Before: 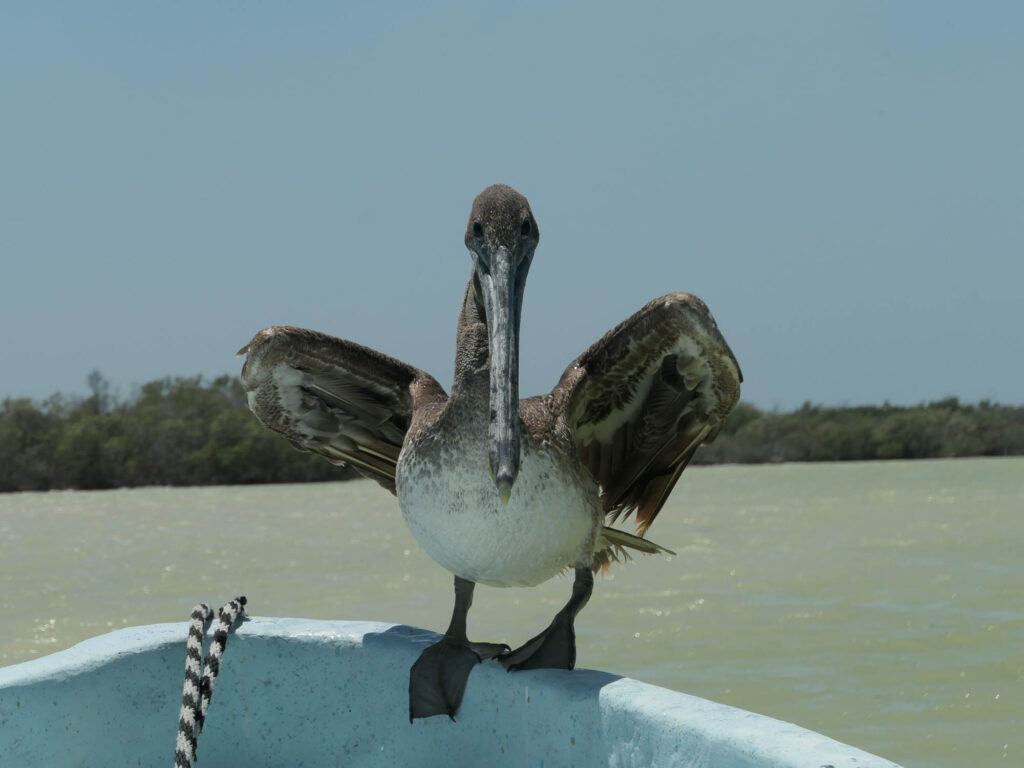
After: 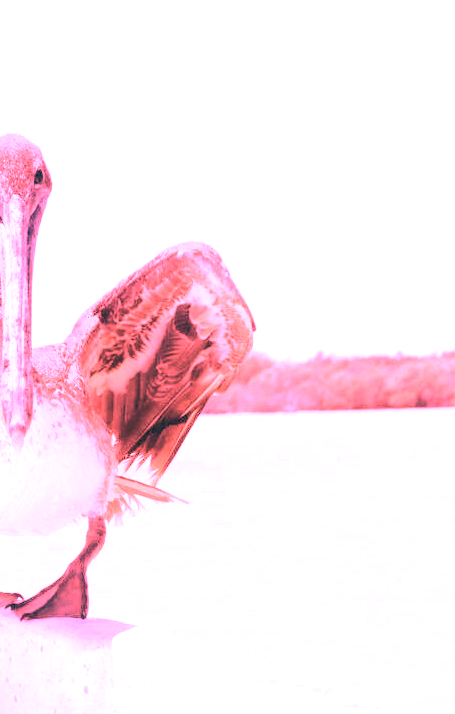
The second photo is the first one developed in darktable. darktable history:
crop: left 47.628%, top 6.643%, right 7.874%
white balance: red 4.26, blue 1.802
exposure: exposure 2.207 EV, compensate highlight preservation false
contrast brightness saturation: contrast 0.11, saturation -0.17
color balance: lift [1.006, 0.985, 1.002, 1.015], gamma [1, 0.953, 1.008, 1.047], gain [1.076, 1.13, 1.004, 0.87]
